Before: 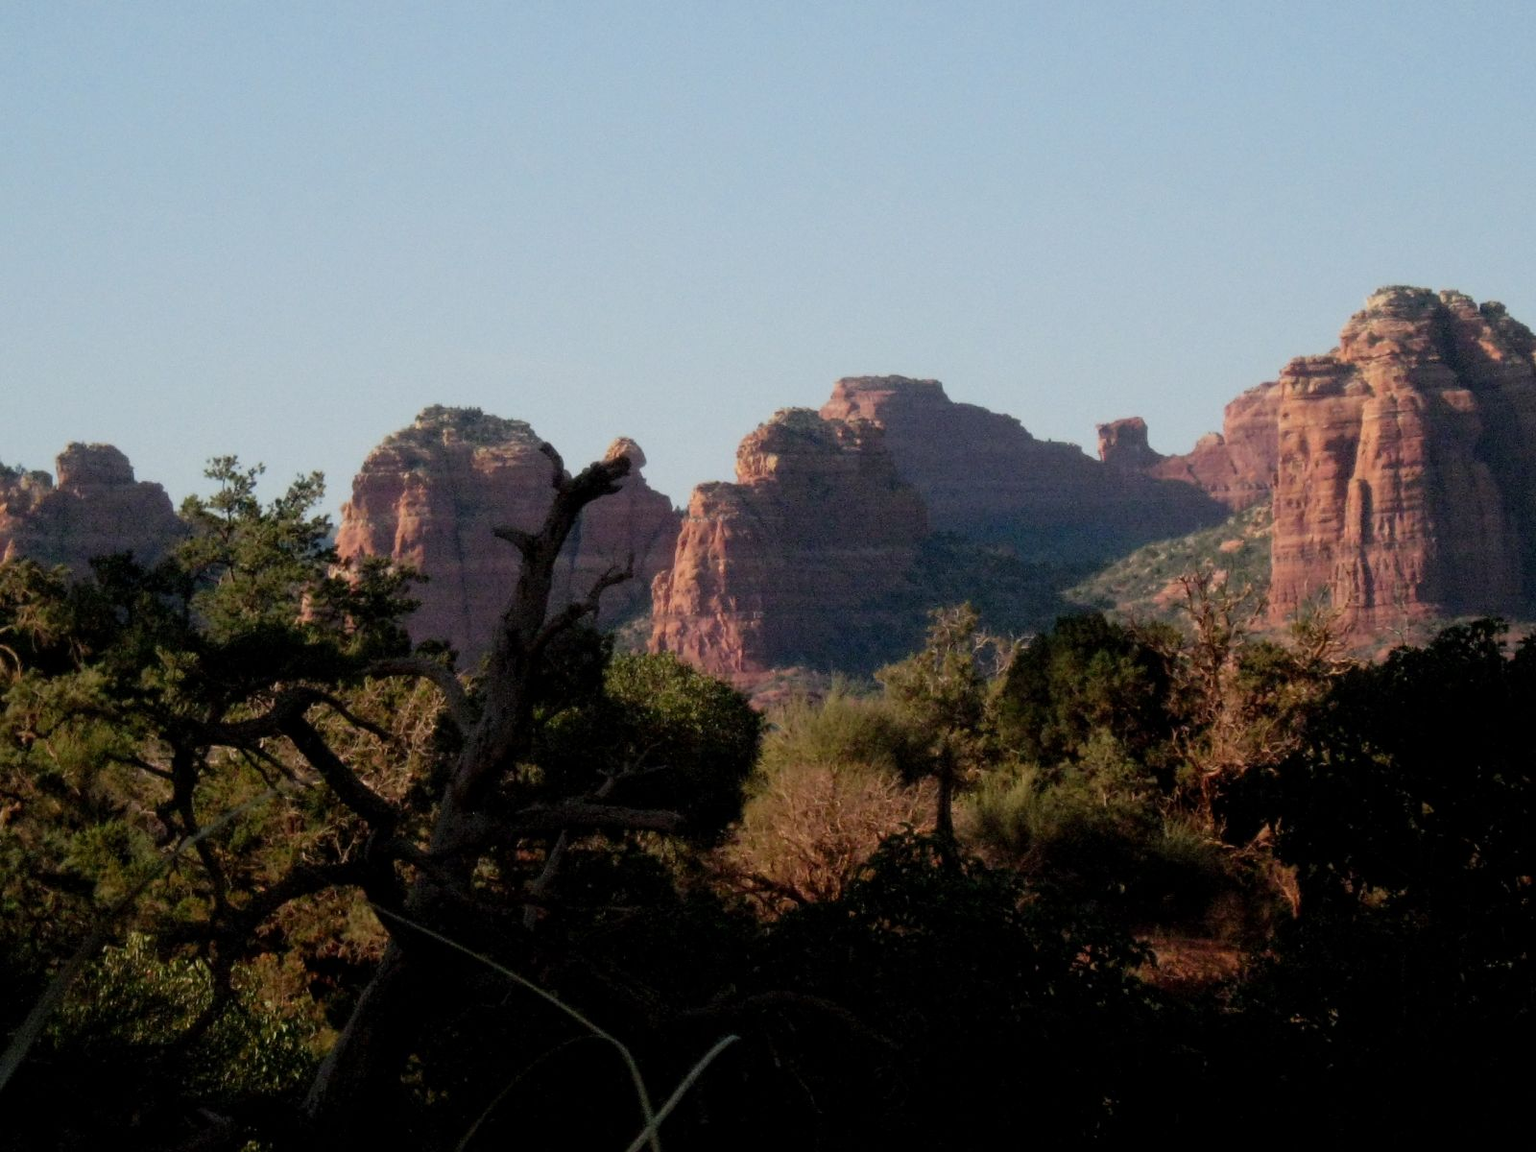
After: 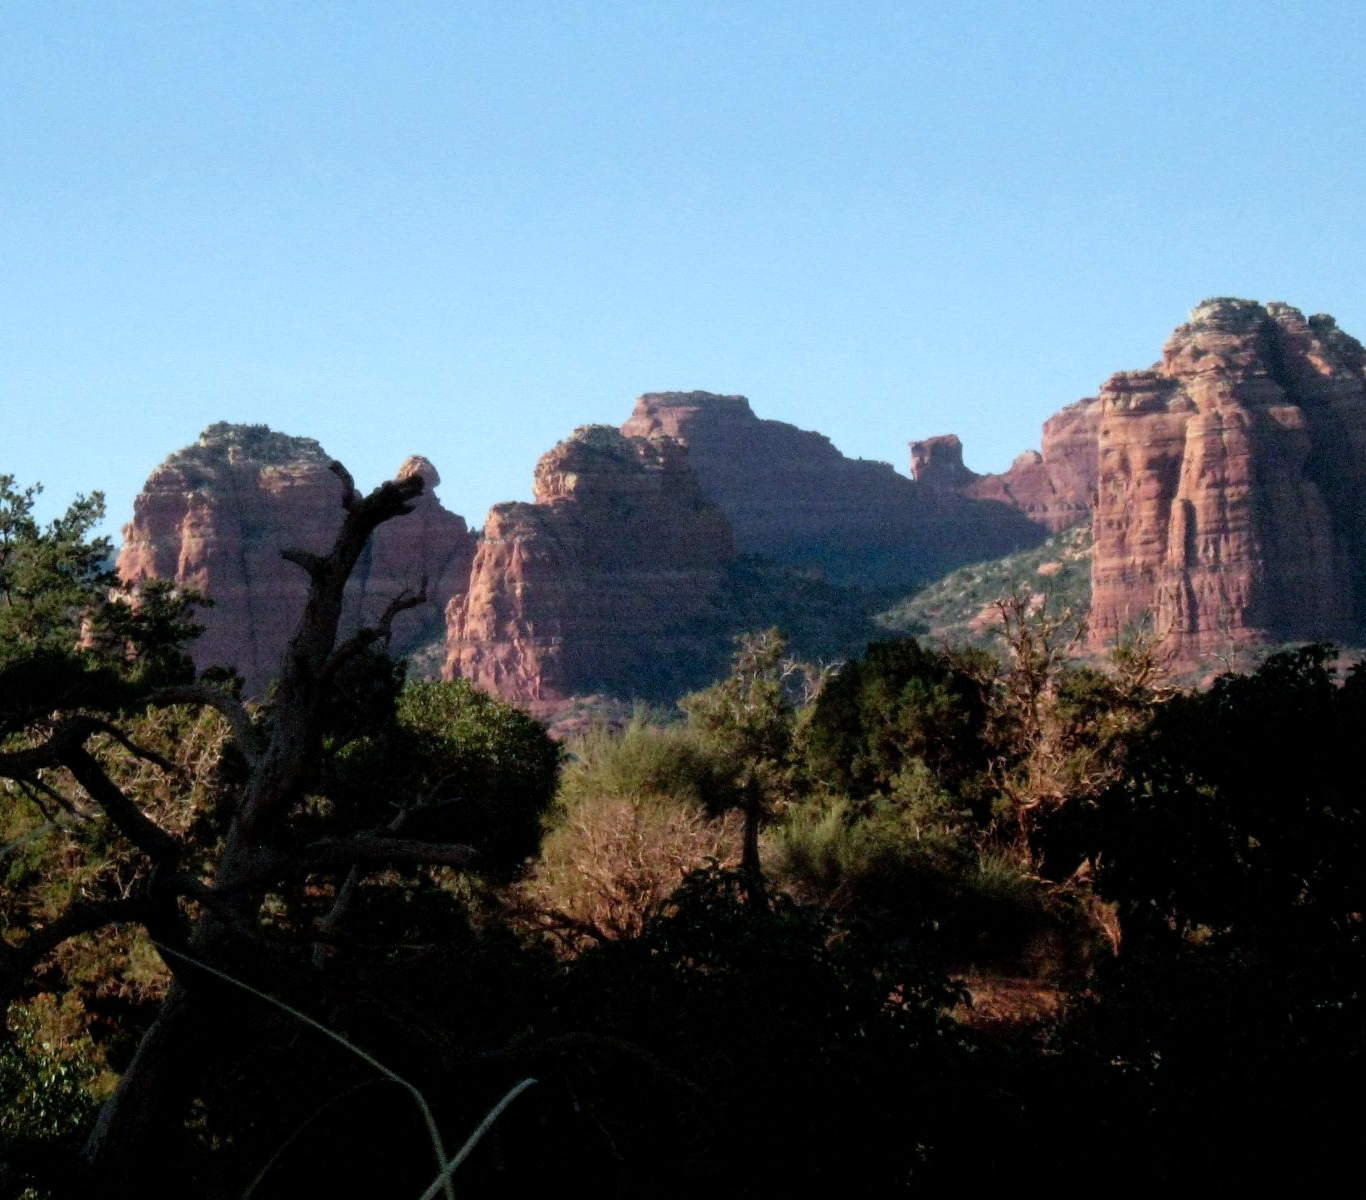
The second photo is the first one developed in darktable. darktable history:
exposure: exposure 0.2 EV, compensate highlight preservation false
crop and rotate: left 14.584%
graduated density: on, module defaults
levels: levels [0, 0.43, 0.859]
color calibration: illuminant Planckian (black body), x 0.375, y 0.373, temperature 4117 K
rgb curve: curves: ch0 [(0, 0) (0.078, 0.051) (0.929, 0.956) (1, 1)], compensate middle gray true
